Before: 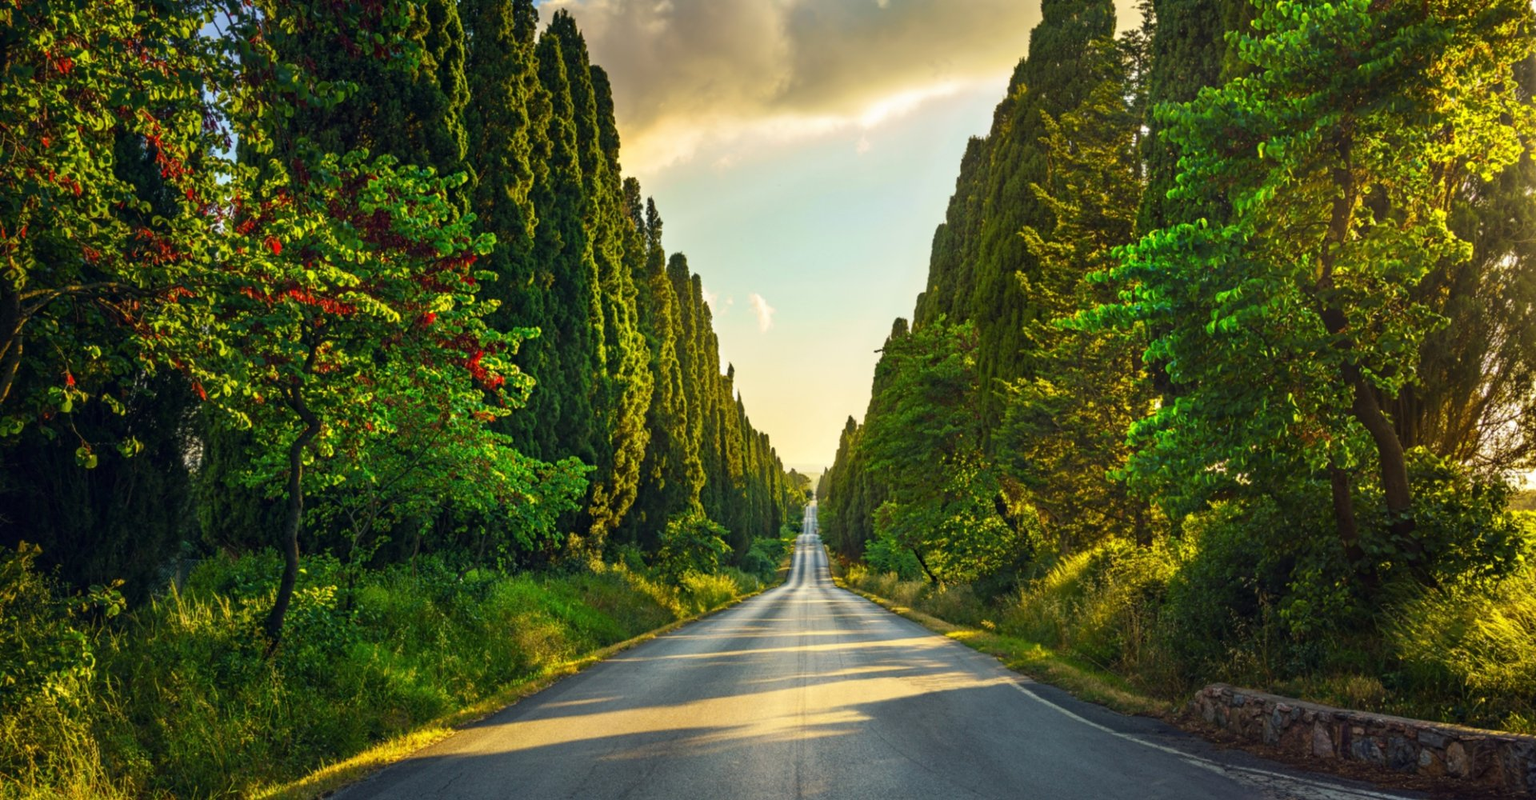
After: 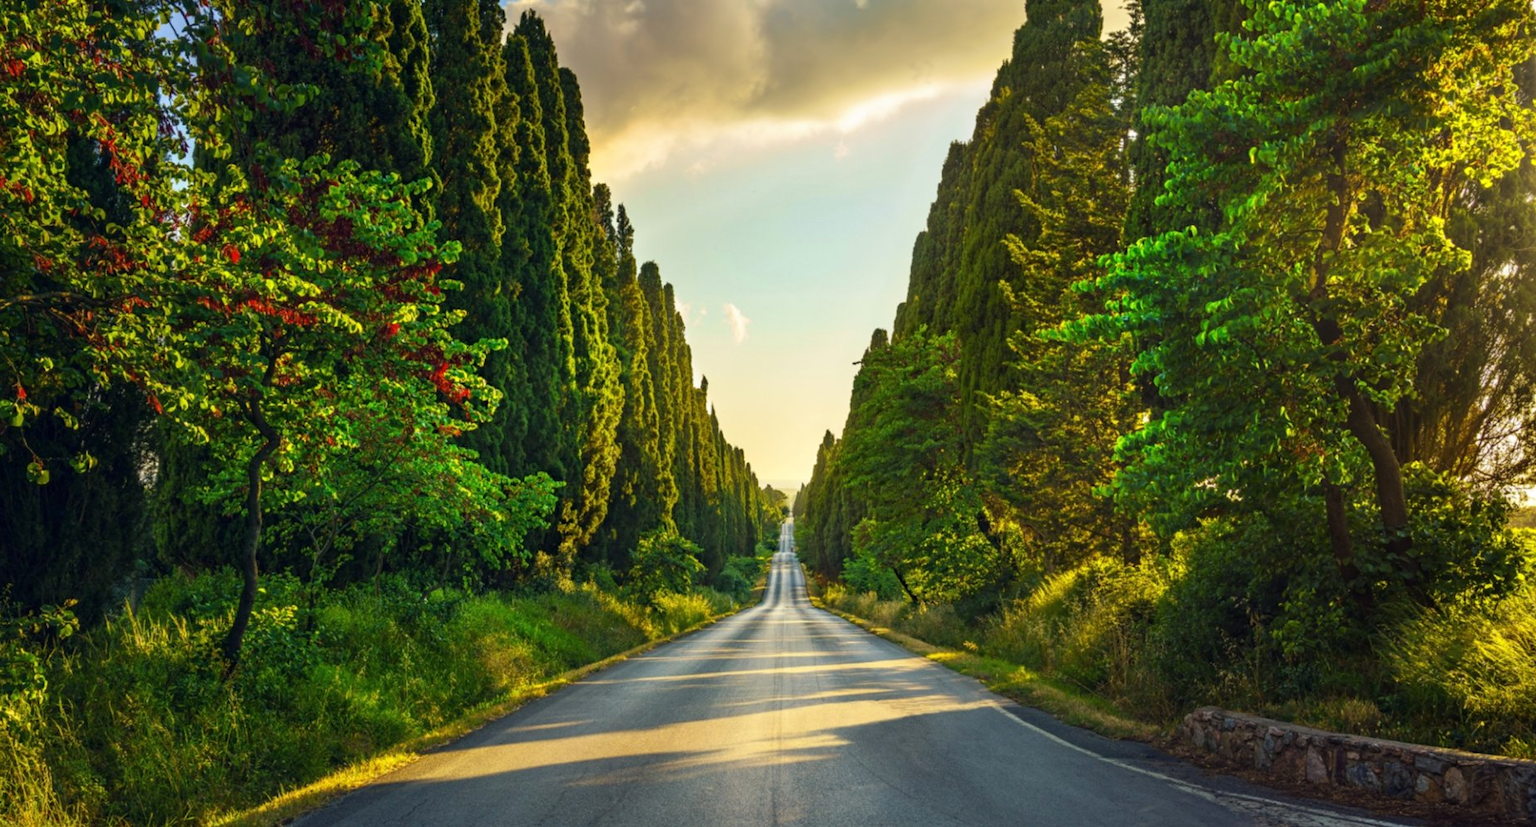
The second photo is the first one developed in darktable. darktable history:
crop and rotate: left 3.238%
color zones: curves: ch0 [(0.068, 0.464) (0.25, 0.5) (0.48, 0.508) (0.75, 0.536) (0.886, 0.476) (0.967, 0.456)]; ch1 [(0.066, 0.456) (0.25, 0.5) (0.616, 0.508) (0.746, 0.56) (0.934, 0.444)]
